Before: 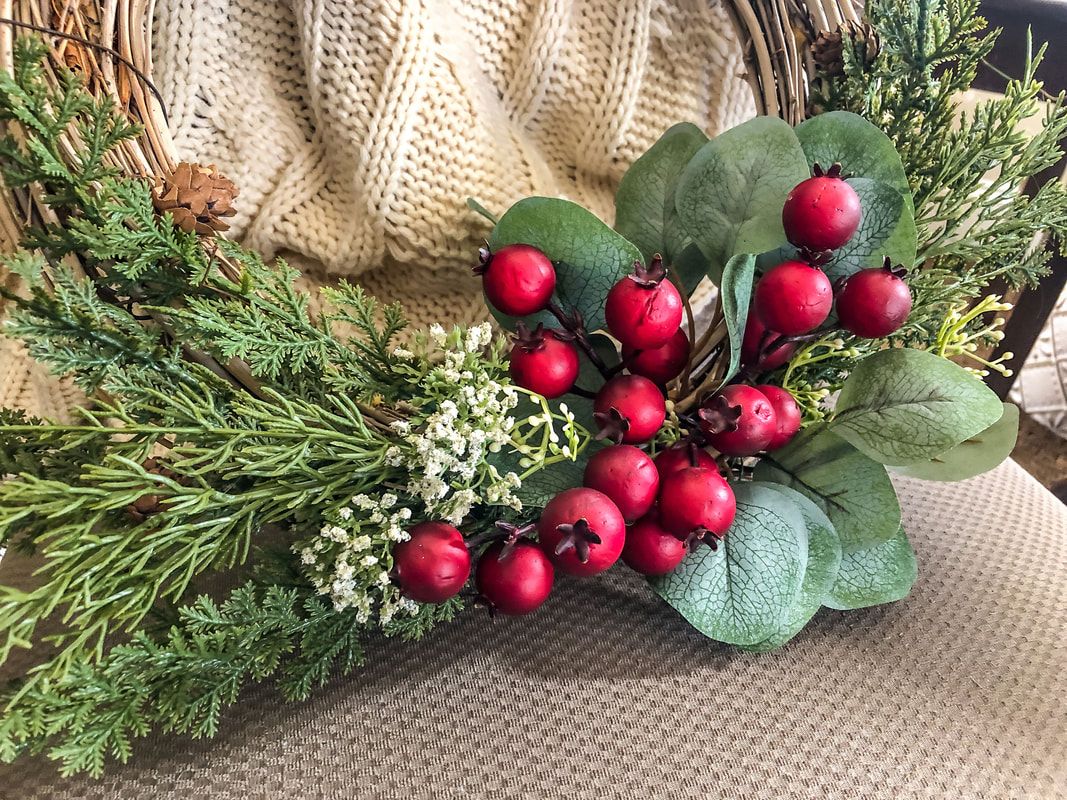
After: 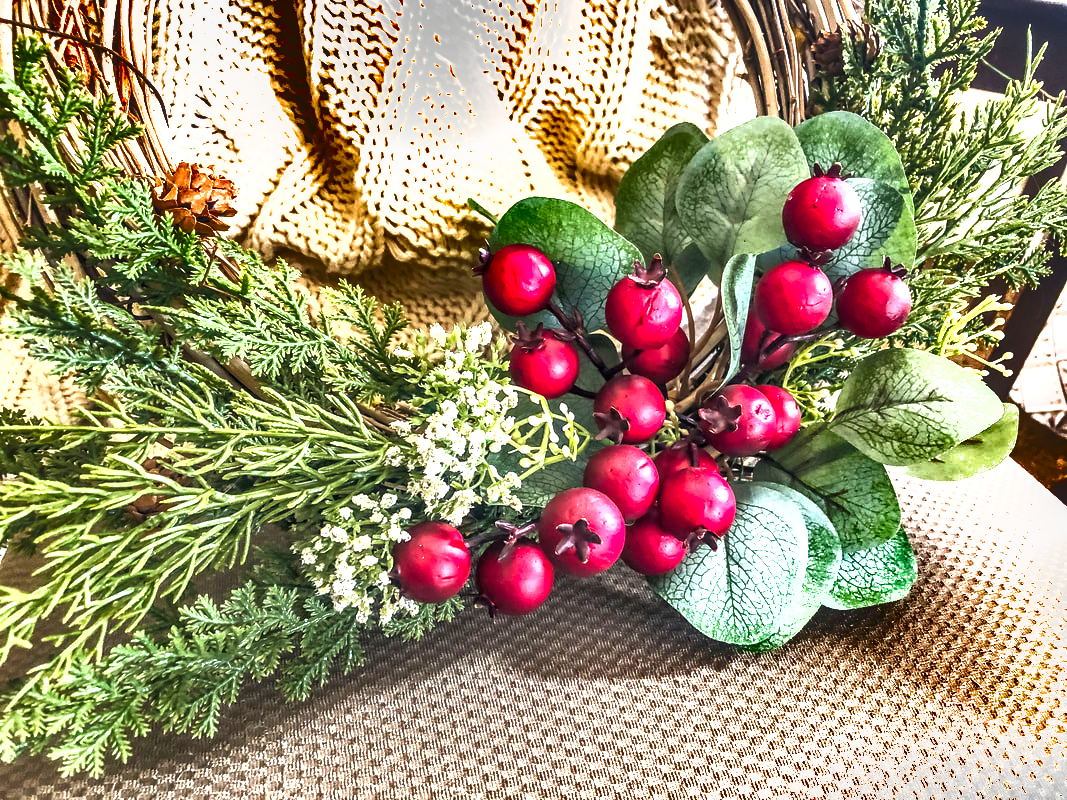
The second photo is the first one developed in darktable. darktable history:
local contrast: on, module defaults
exposure: black level correction 0, exposure 1.387 EV, compensate highlight preservation false
shadows and highlights: radius 105.64, shadows 40.77, highlights -71.58, highlights color adjustment 72.44%, low approximation 0.01, soften with gaussian
